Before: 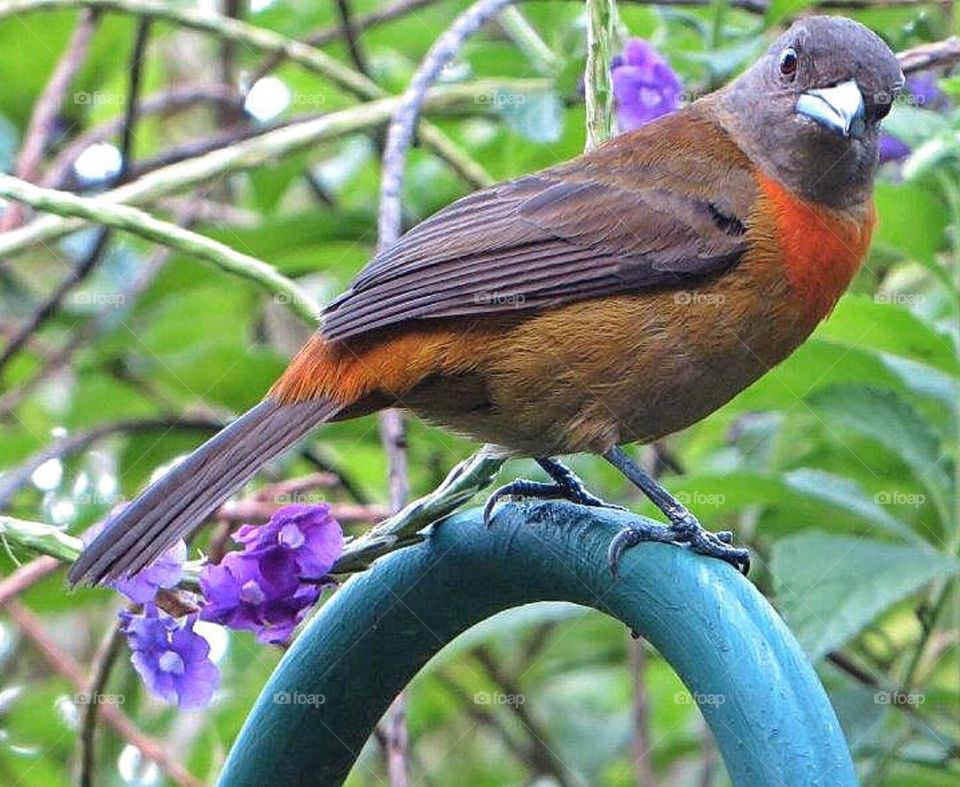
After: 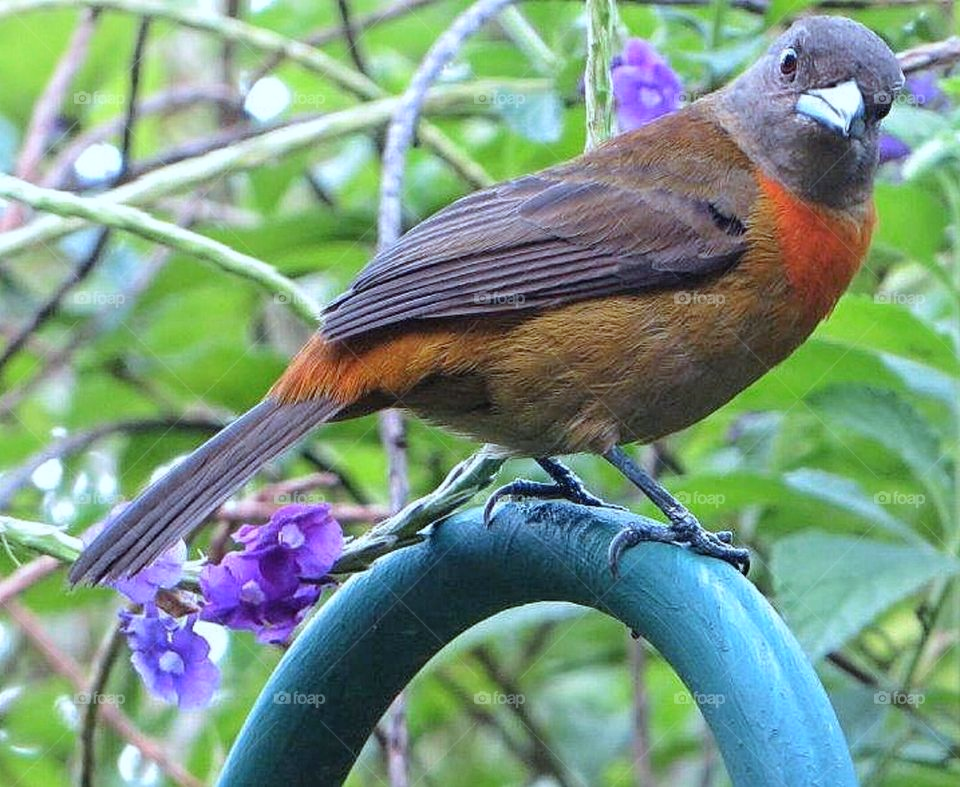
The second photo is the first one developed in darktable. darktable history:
shadows and highlights: highlights 70.7, soften with gaussian
white balance: red 0.925, blue 1.046
